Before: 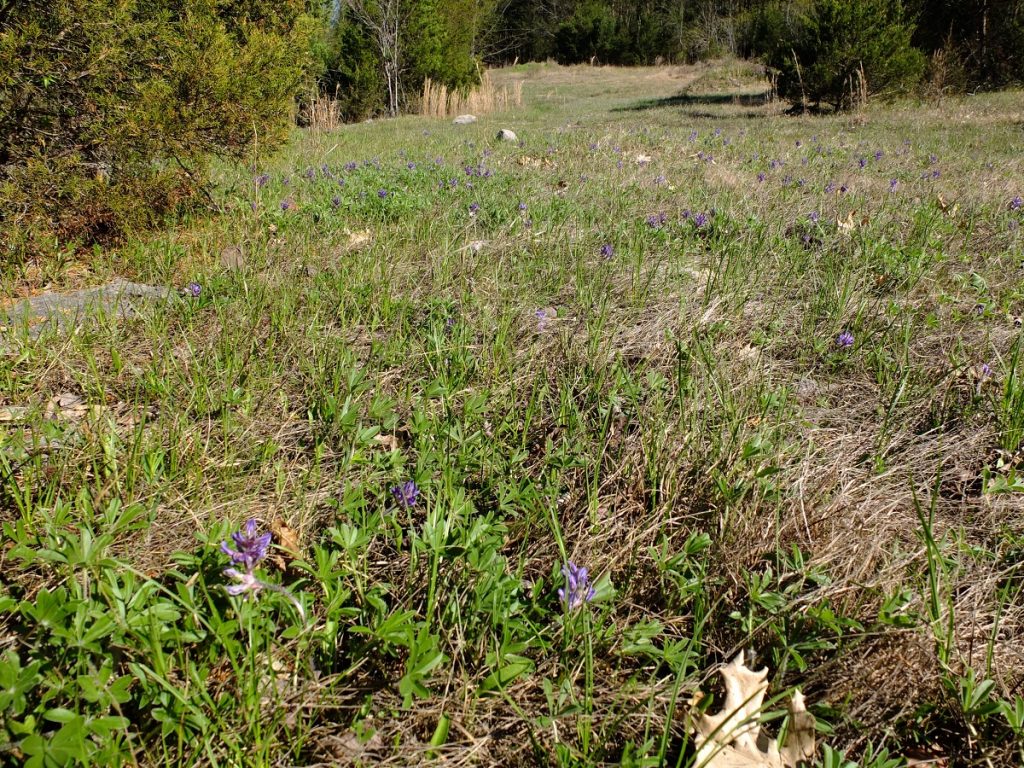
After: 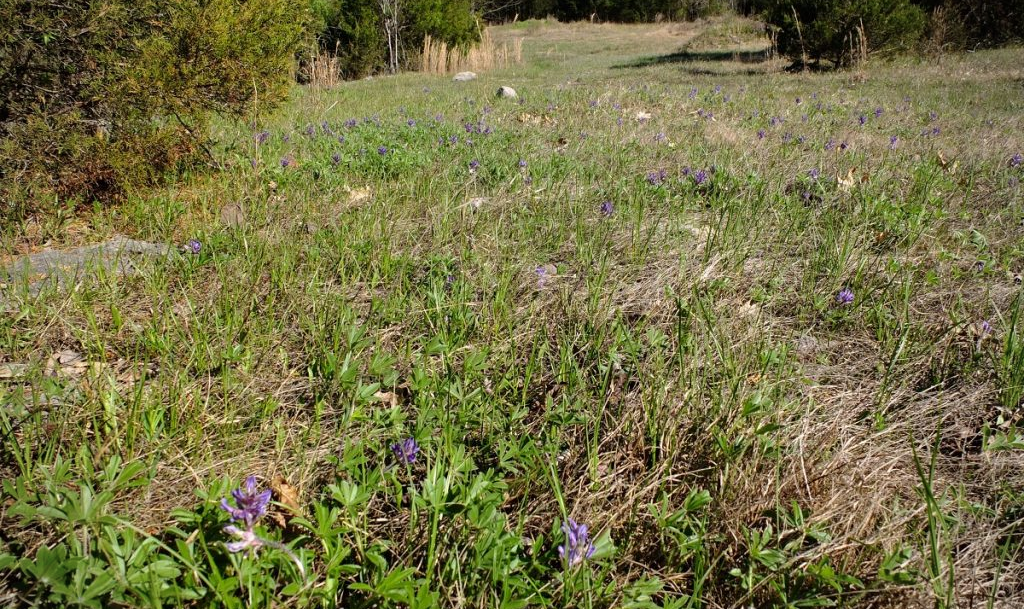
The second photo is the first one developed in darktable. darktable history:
vignetting: fall-off radius 93.45%, brightness -0.797
crop and rotate: top 5.657%, bottom 15.004%
